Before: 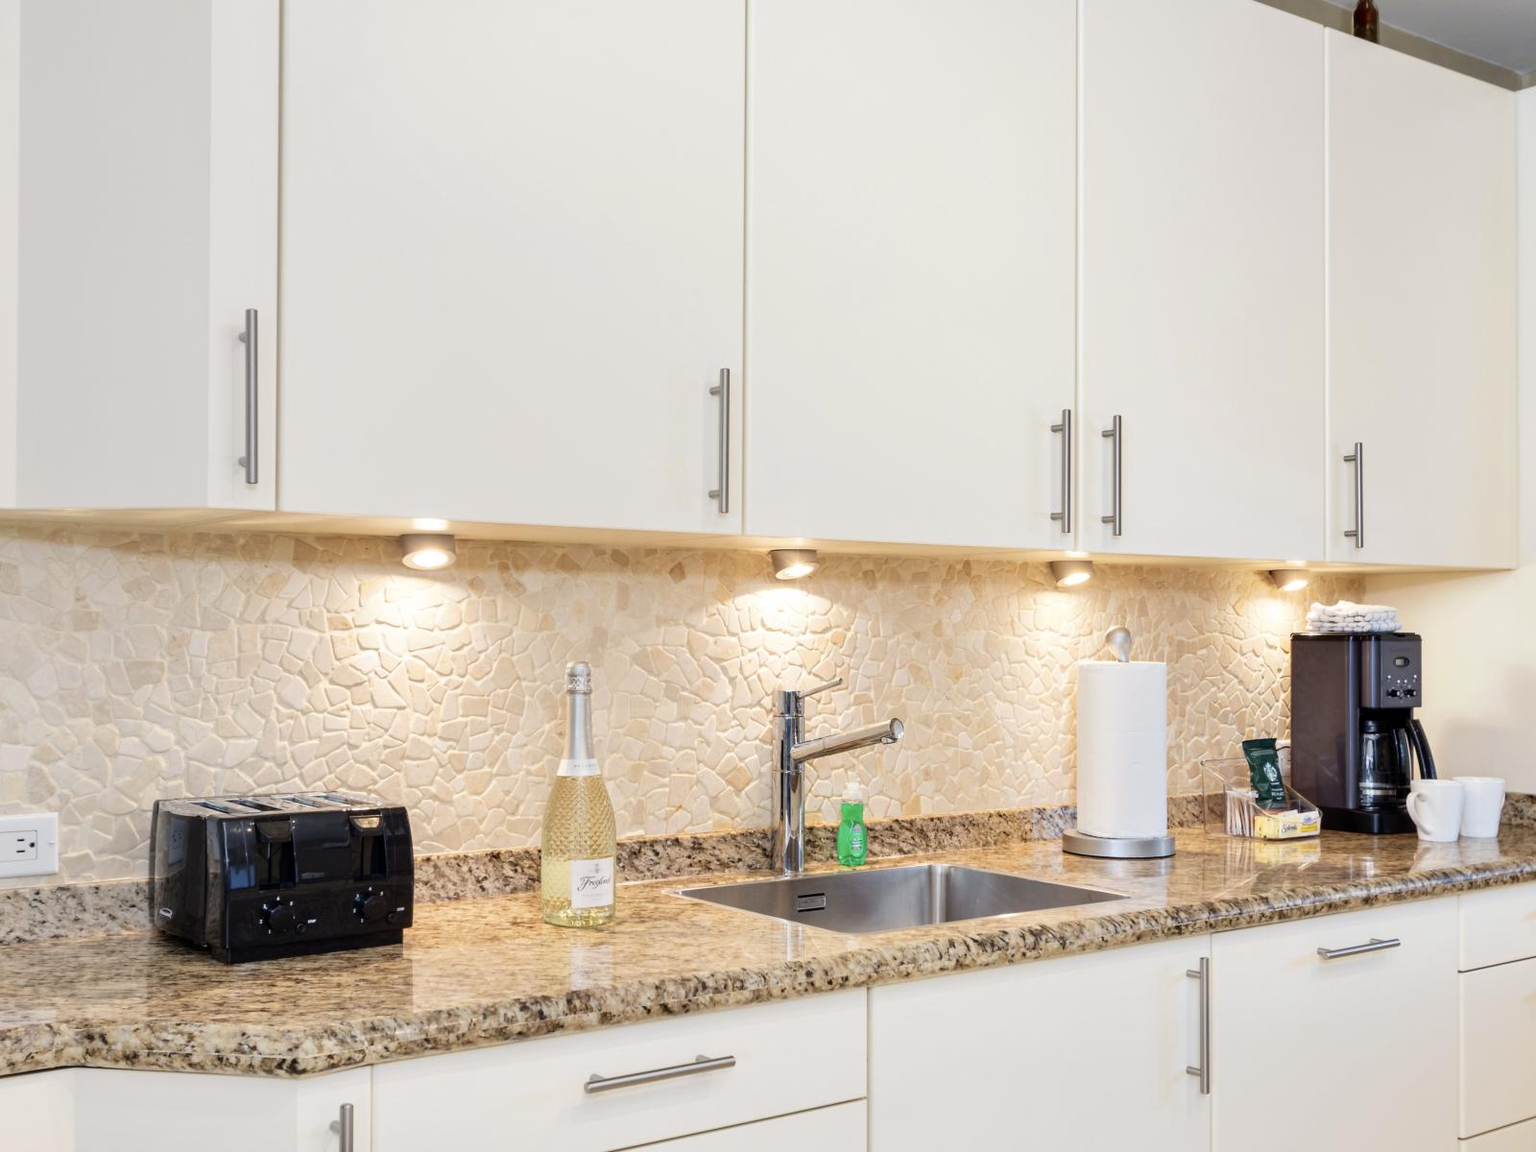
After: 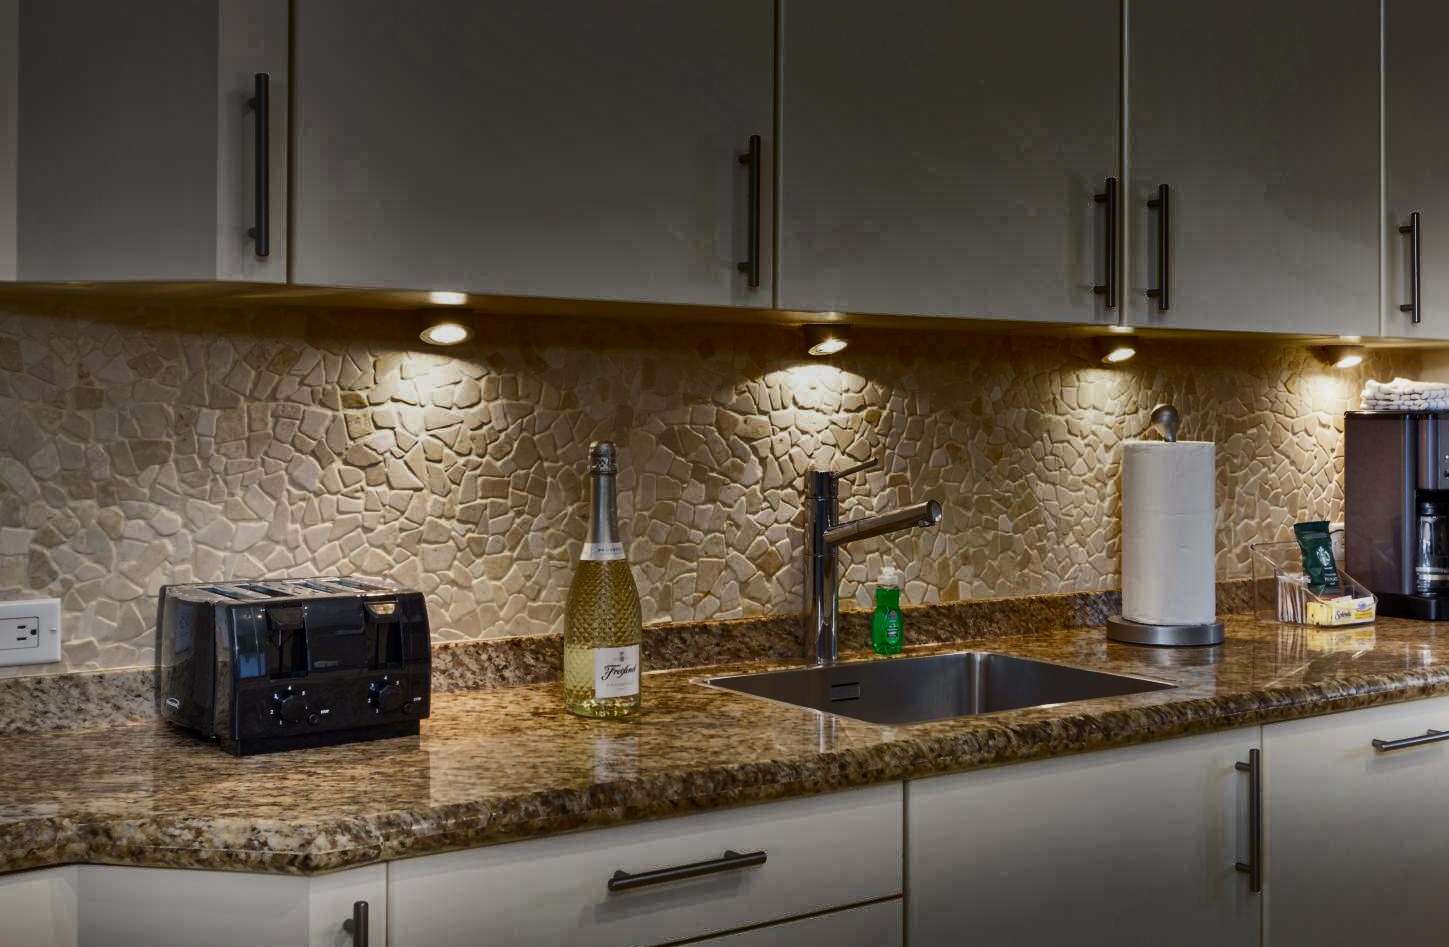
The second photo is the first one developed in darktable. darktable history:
shadows and highlights: radius 122.58, shadows 99.45, white point adjustment -3.13, highlights -99.16, soften with gaussian
crop: top 20.702%, right 9.427%, bottom 0.345%
